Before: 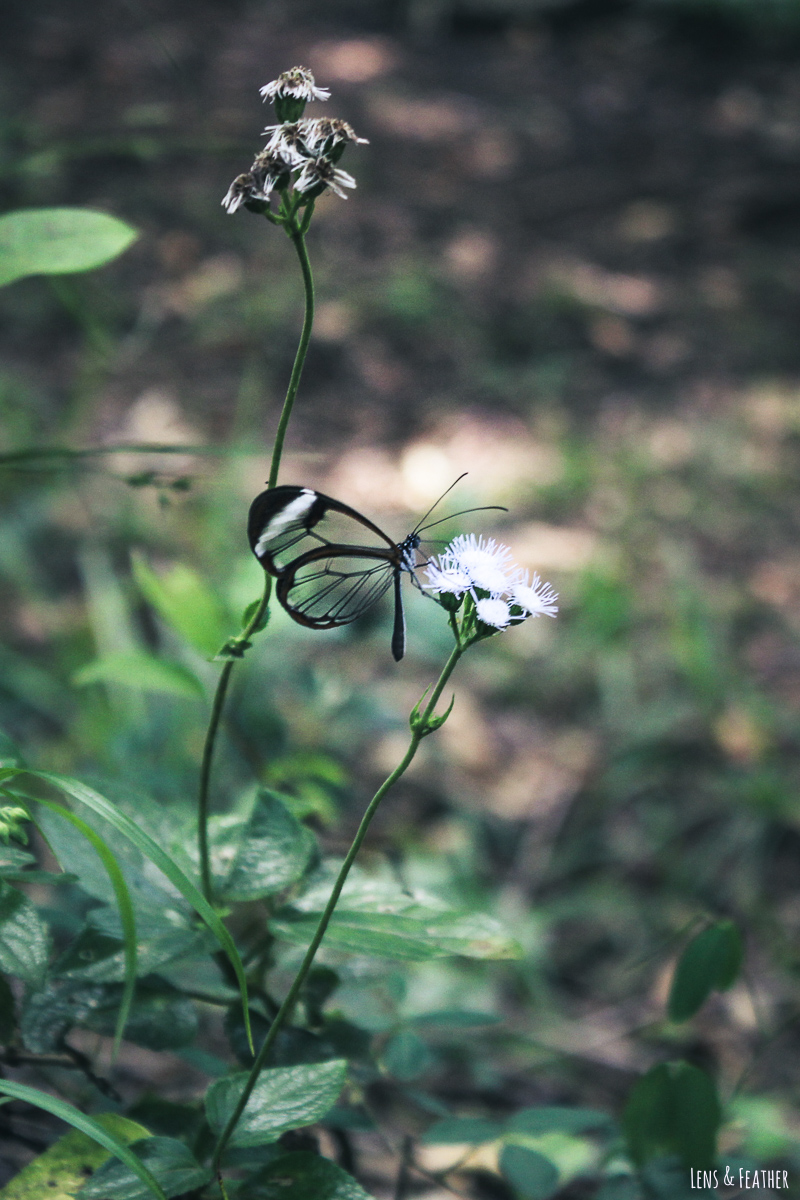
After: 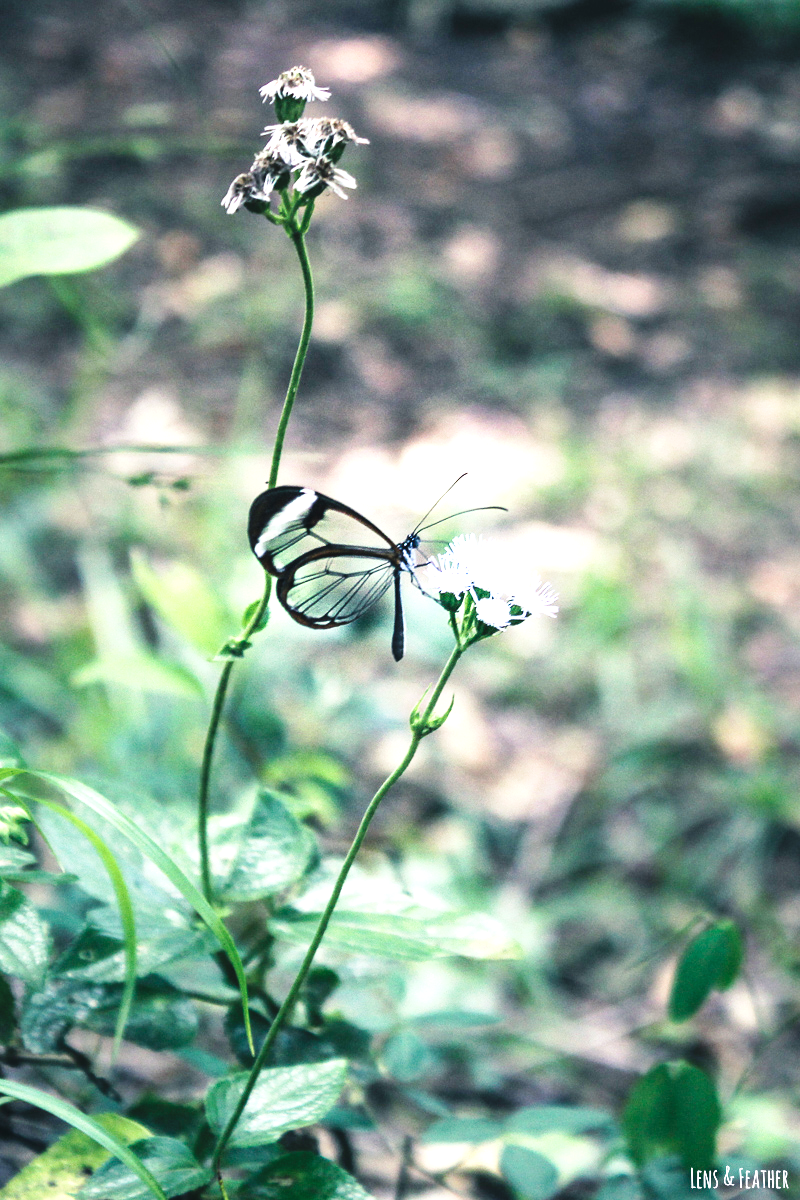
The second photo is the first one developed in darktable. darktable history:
base curve: curves: ch0 [(0, 0) (0.036, 0.025) (0.121, 0.166) (0.206, 0.329) (0.605, 0.79) (1, 1)], preserve colors none
exposure: exposure 1.223 EV, compensate highlight preservation false
